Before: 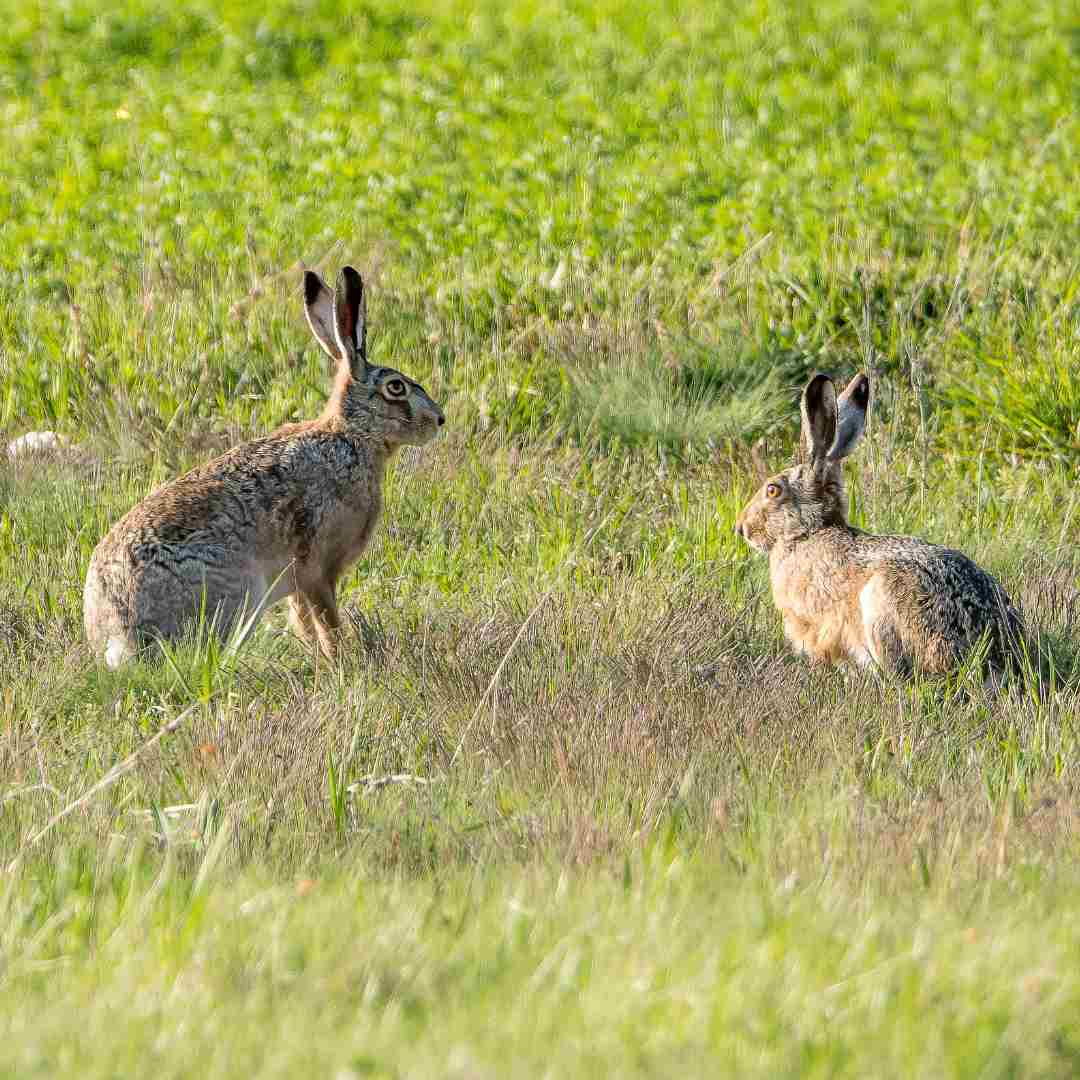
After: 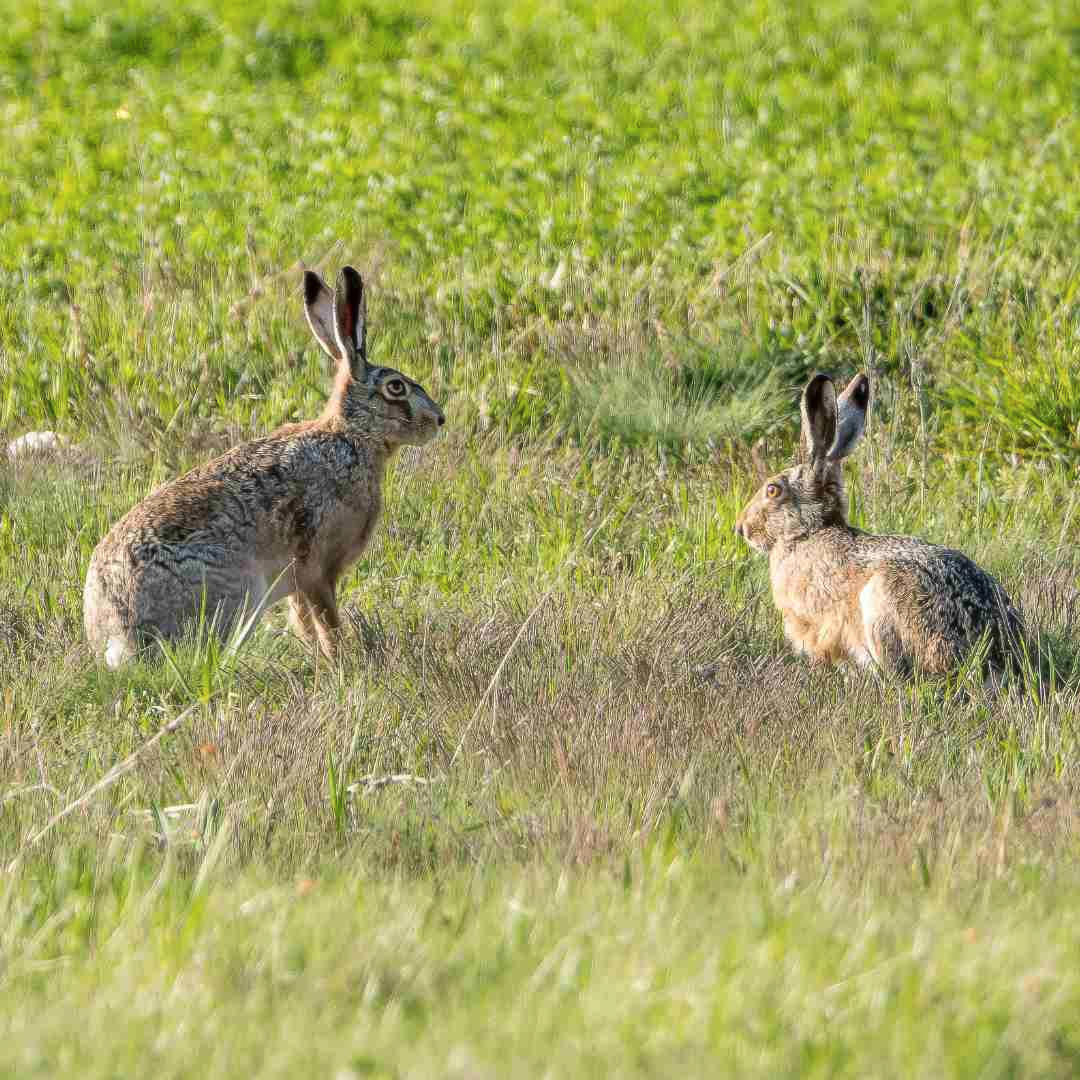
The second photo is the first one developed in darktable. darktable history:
shadows and highlights: radius 125.46, shadows 30.51, highlights -30.51, low approximation 0.01, soften with gaussian
soften: size 10%, saturation 50%, brightness 0.2 EV, mix 10%
